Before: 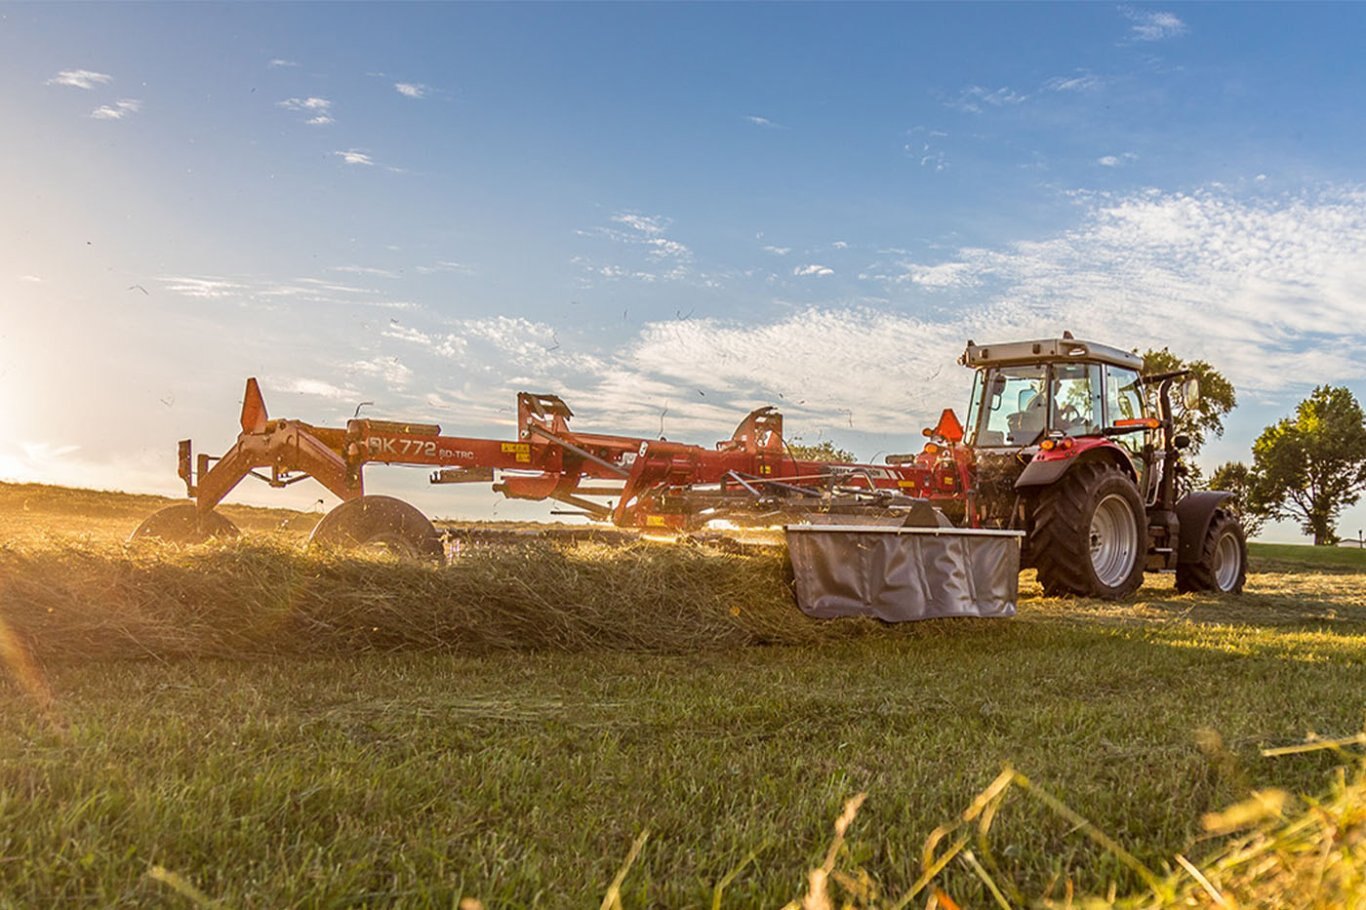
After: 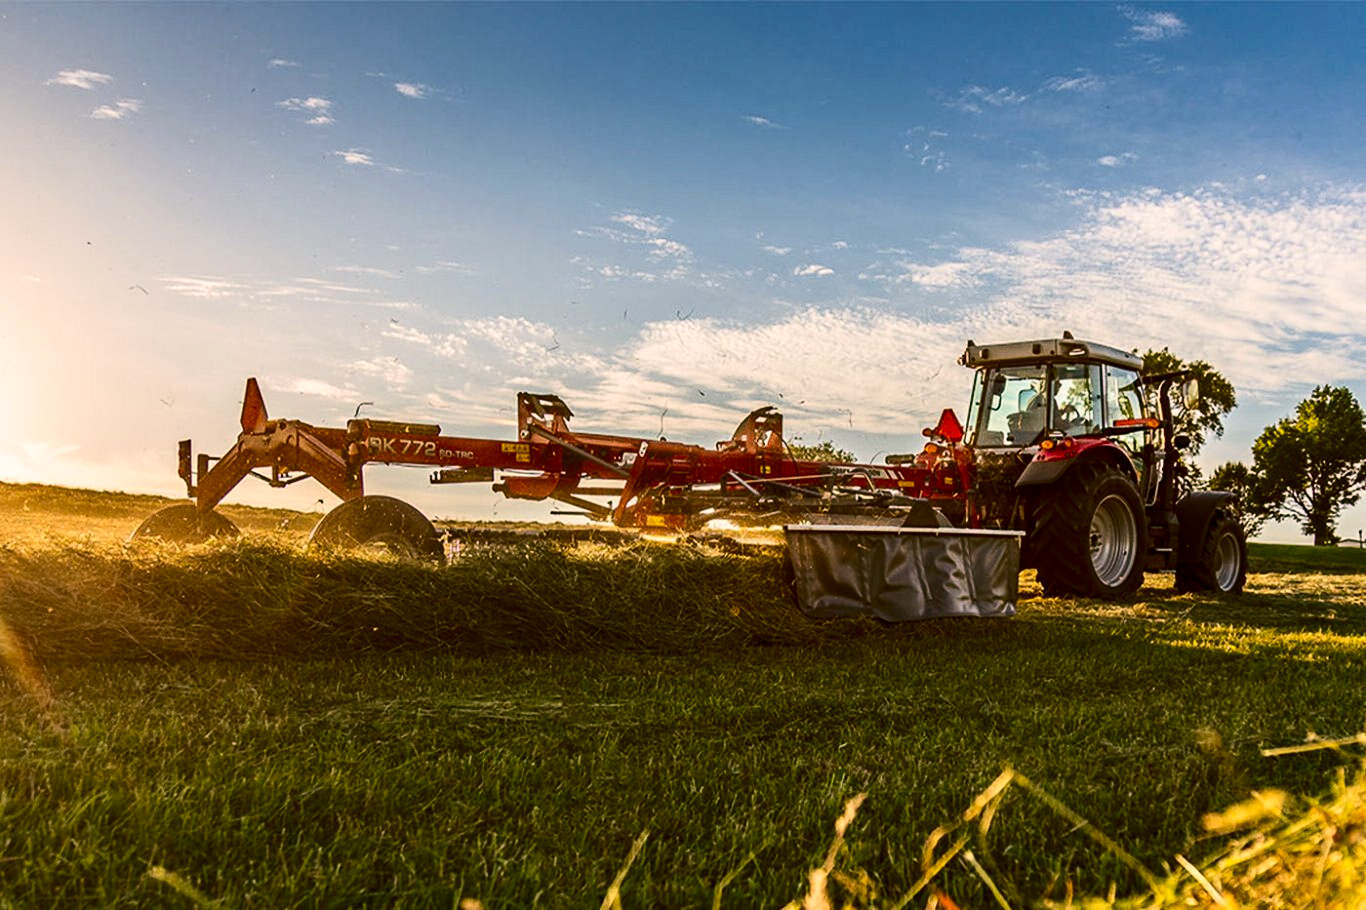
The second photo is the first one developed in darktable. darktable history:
contrast brightness saturation: contrast 0.237, brightness -0.234, saturation 0.136
color correction: highlights a* 4.47, highlights b* 4.96, shadows a* -7.52, shadows b* 4.62
